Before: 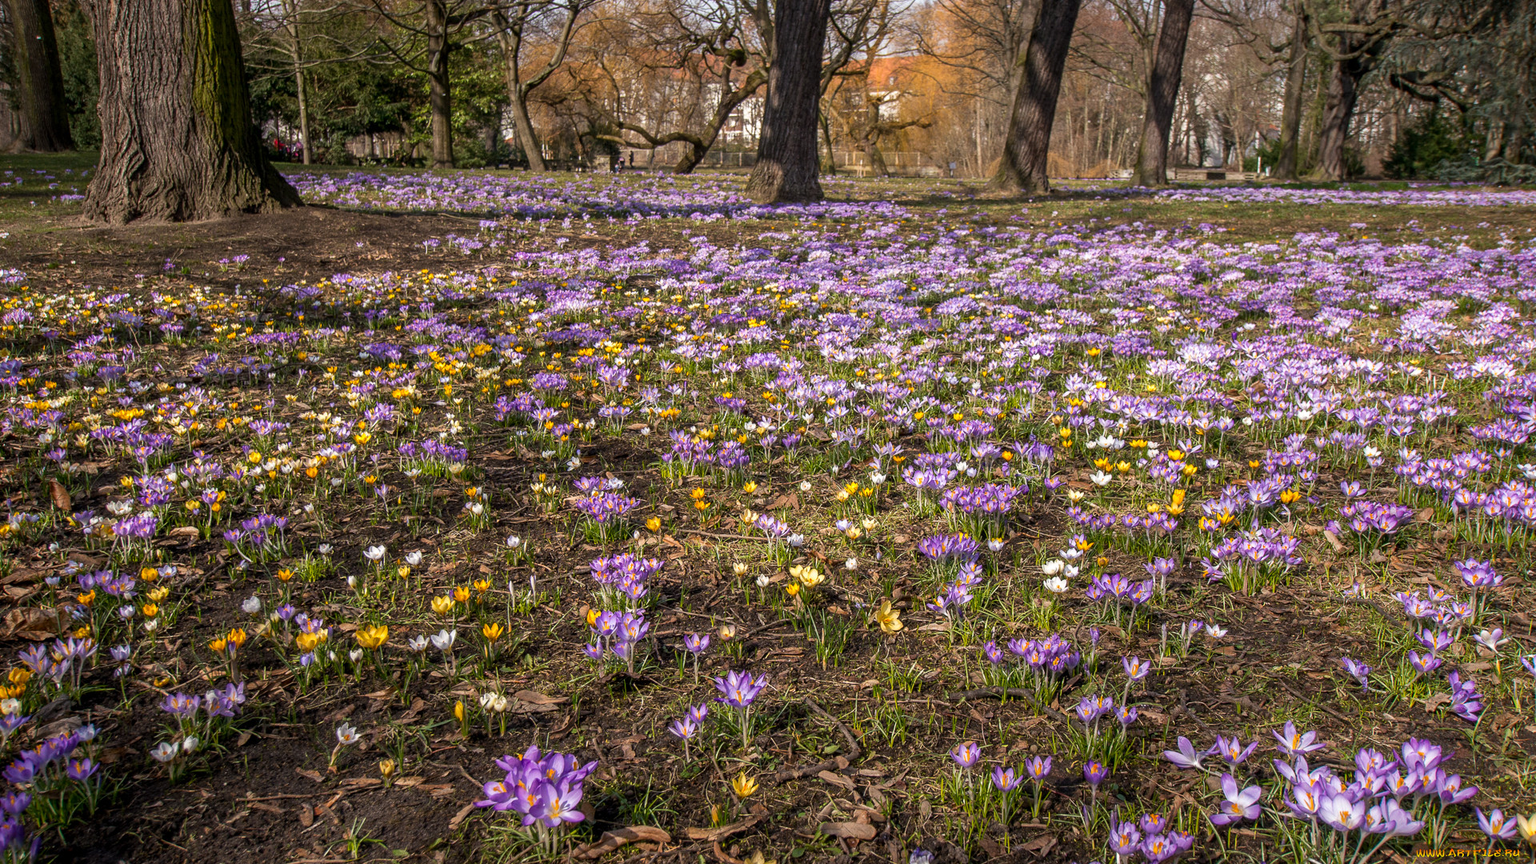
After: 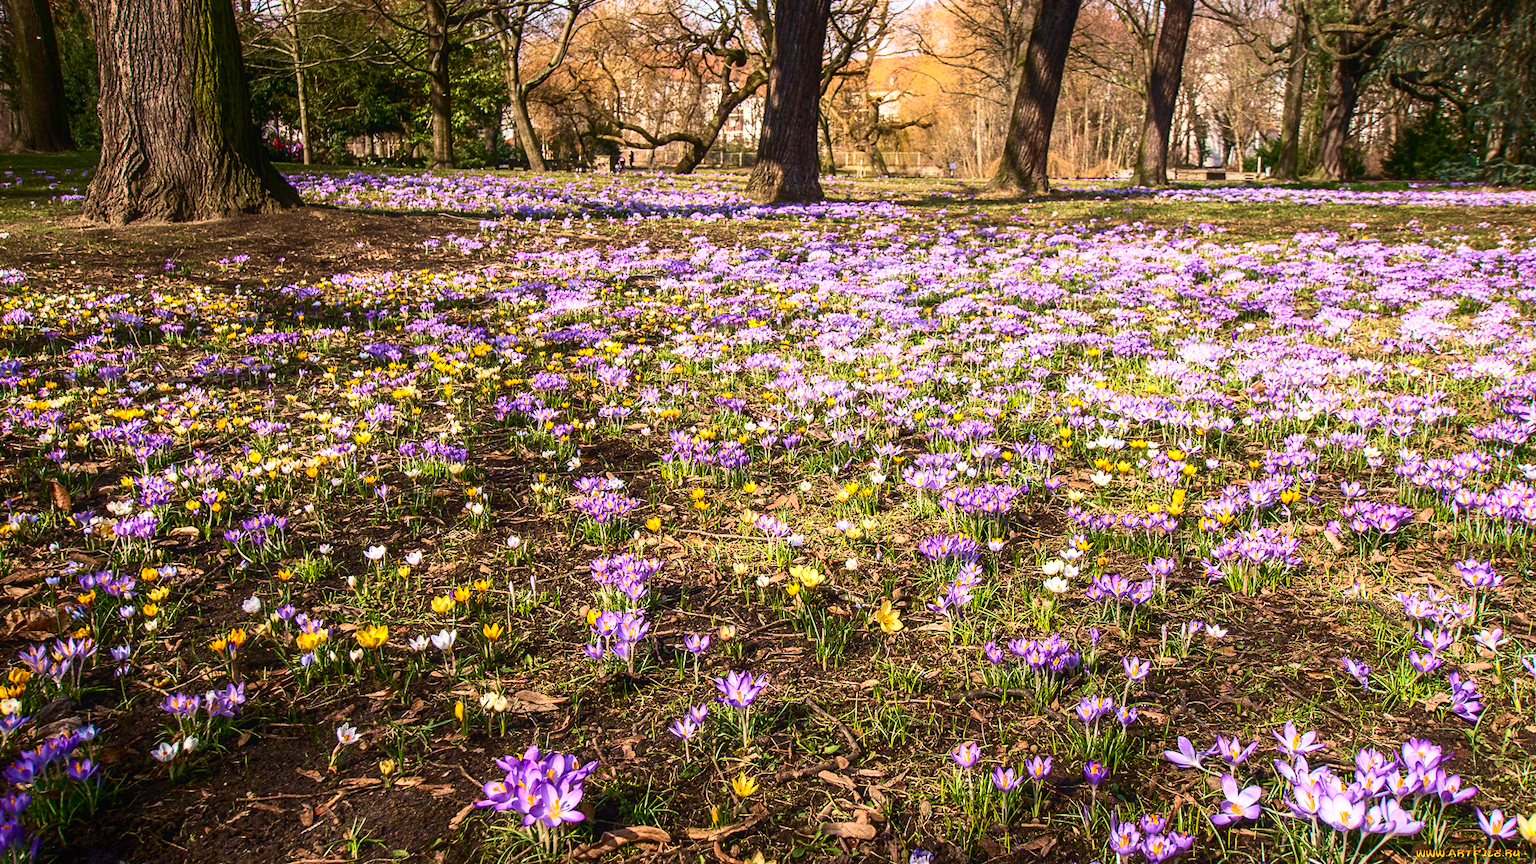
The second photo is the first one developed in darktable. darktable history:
velvia: strength 49.8%
contrast equalizer: octaves 7, y [[0.5, 0.486, 0.447, 0.446, 0.489, 0.5], [0.5 ×6], [0.5 ×6], [0 ×6], [0 ×6]]
contrast brightness saturation: contrast 0.406, brightness 0.112, saturation 0.206
exposure: exposure 0.401 EV, compensate highlight preservation false
